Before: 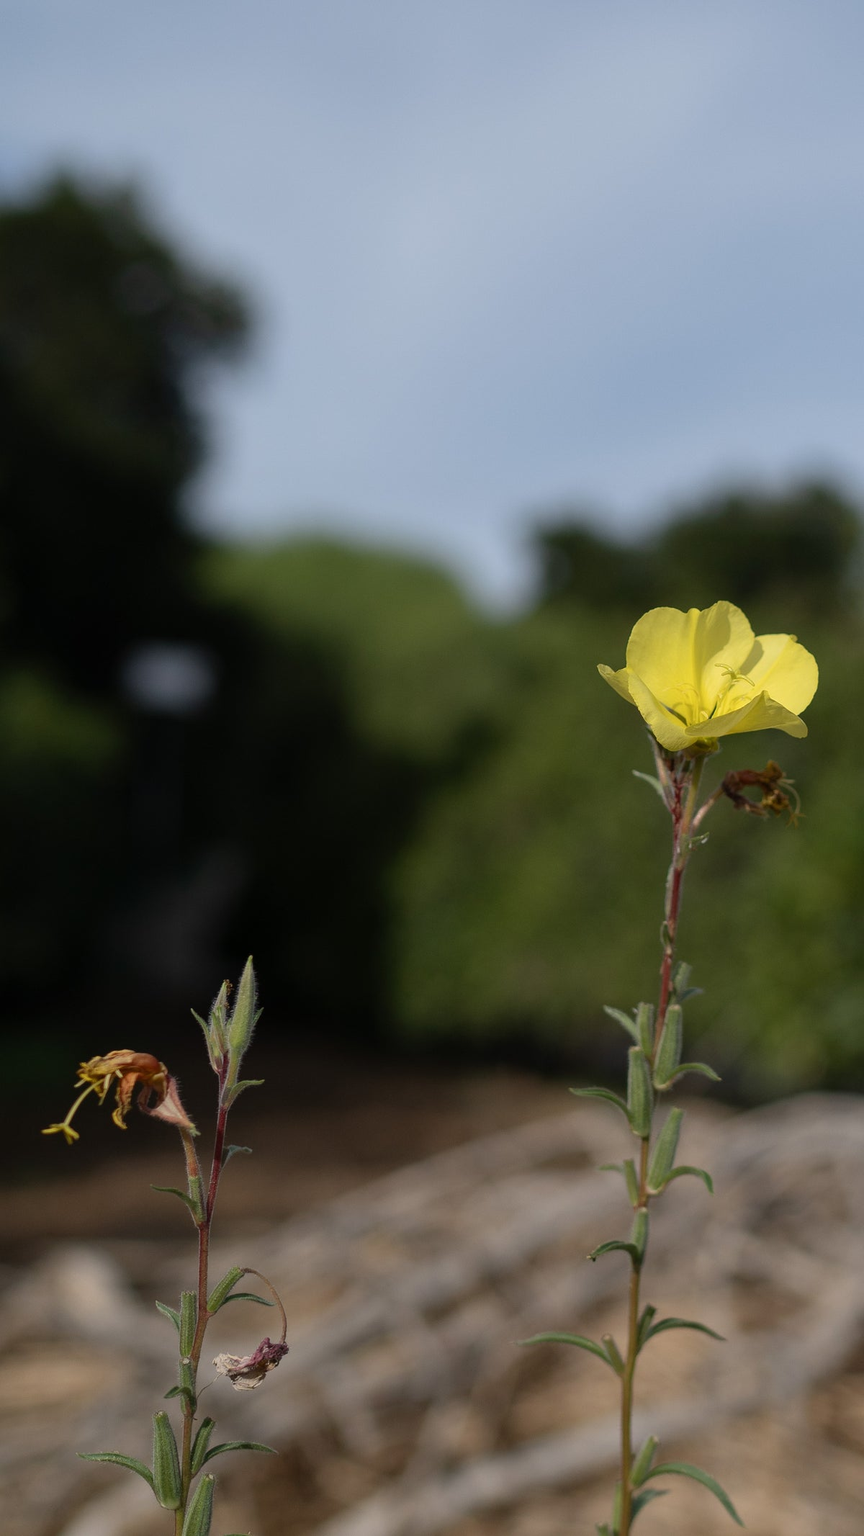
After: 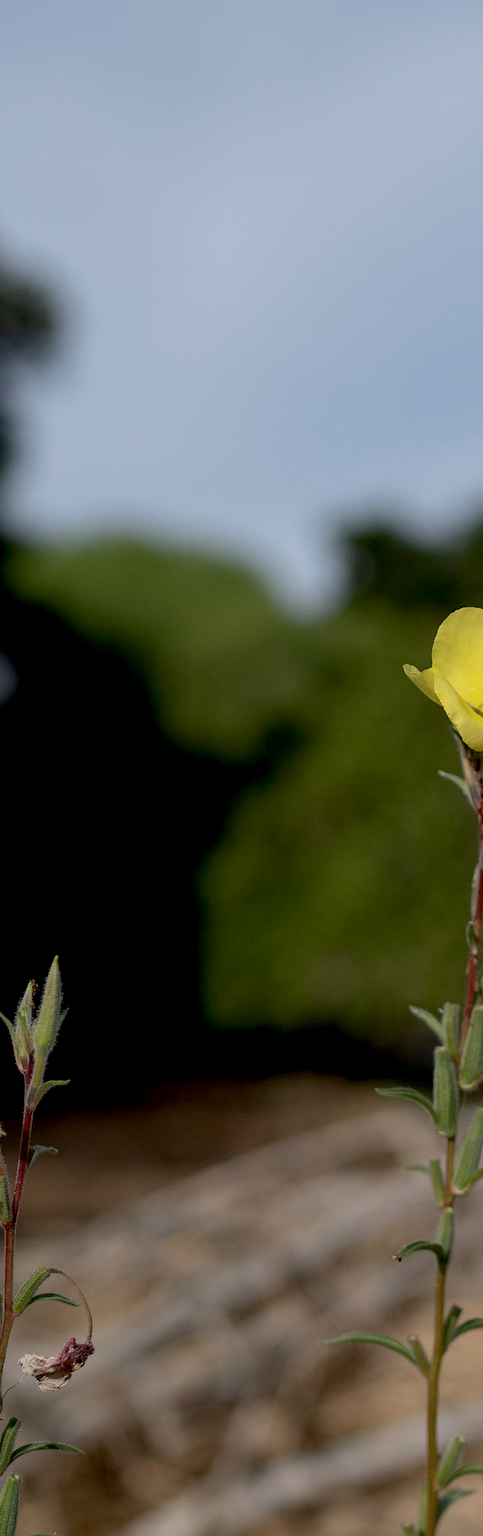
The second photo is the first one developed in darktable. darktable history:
exposure: black level correction 0.011, compensate highlight preservation false
crop and rotate: left 22.561%, right 21.411%
